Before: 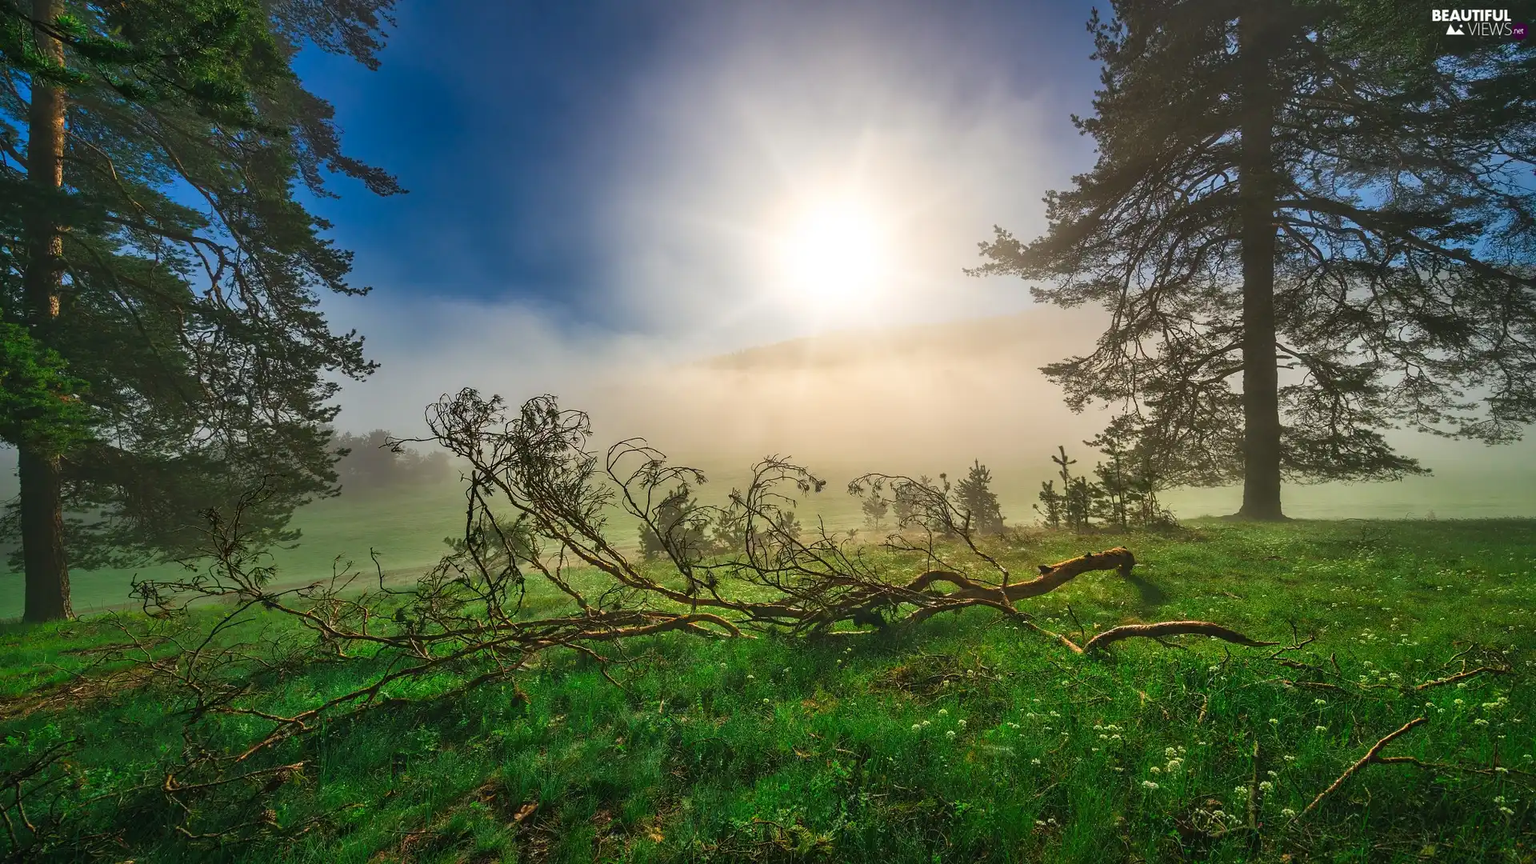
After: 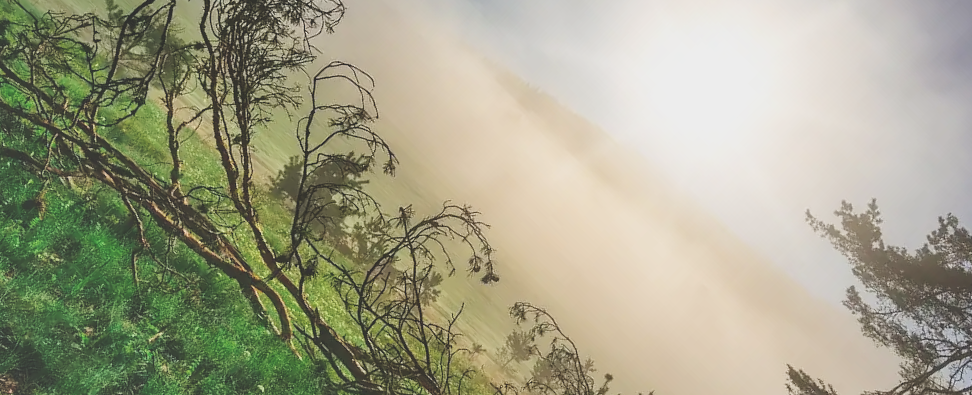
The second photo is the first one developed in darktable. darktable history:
tone curve: curves: ch0 [(0, 0.023) (0.184, 0.168) (0.491, 0.519) (0.748, 0.765) (1, 0.919)]; ch1 [(0, 0) (0.179, 0.173) (0.322, 0.32) (0.424, 0.424) (0.496, 0.501) (0.563, 0.586) (0.761, 0.803) (1, 1)]; ch2 [(0, 0) (0.434, 0.447) (0.483, 0.487) (0.557, 0.541) (0.697, 0.68) (1, 1)], preserve colors none
local contrast: mode bilateral grid, contrast 99, coarseness 100, detail 108%, midtone range 0.2
exposure: black level correction -0.035, exposure -0.497 EV, compensate highlight preservation false
crop and rotate: angle -44.43°, top 16.493%, right 0.834%, bottom 11.759%
shadows and highlights: radius 111.34, shadows 50.91, white point adjustment 9.07, highlights -3.53, soften with gaussian
